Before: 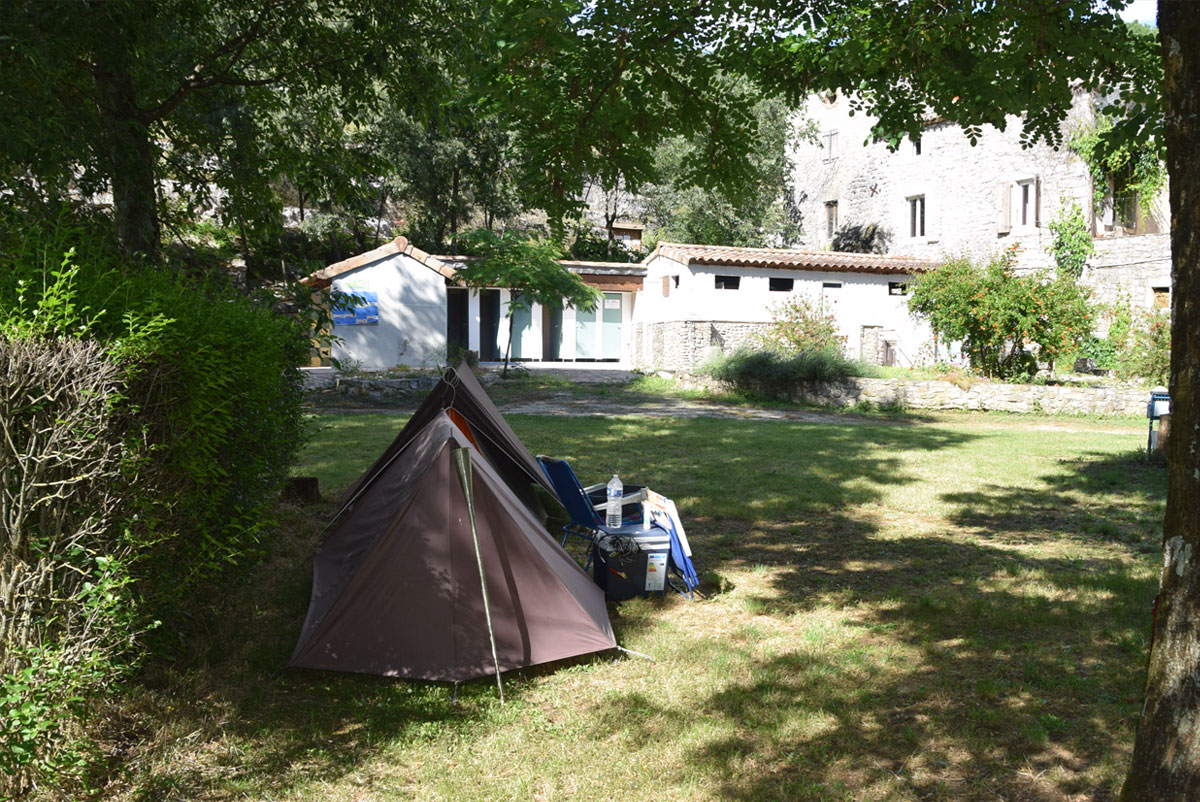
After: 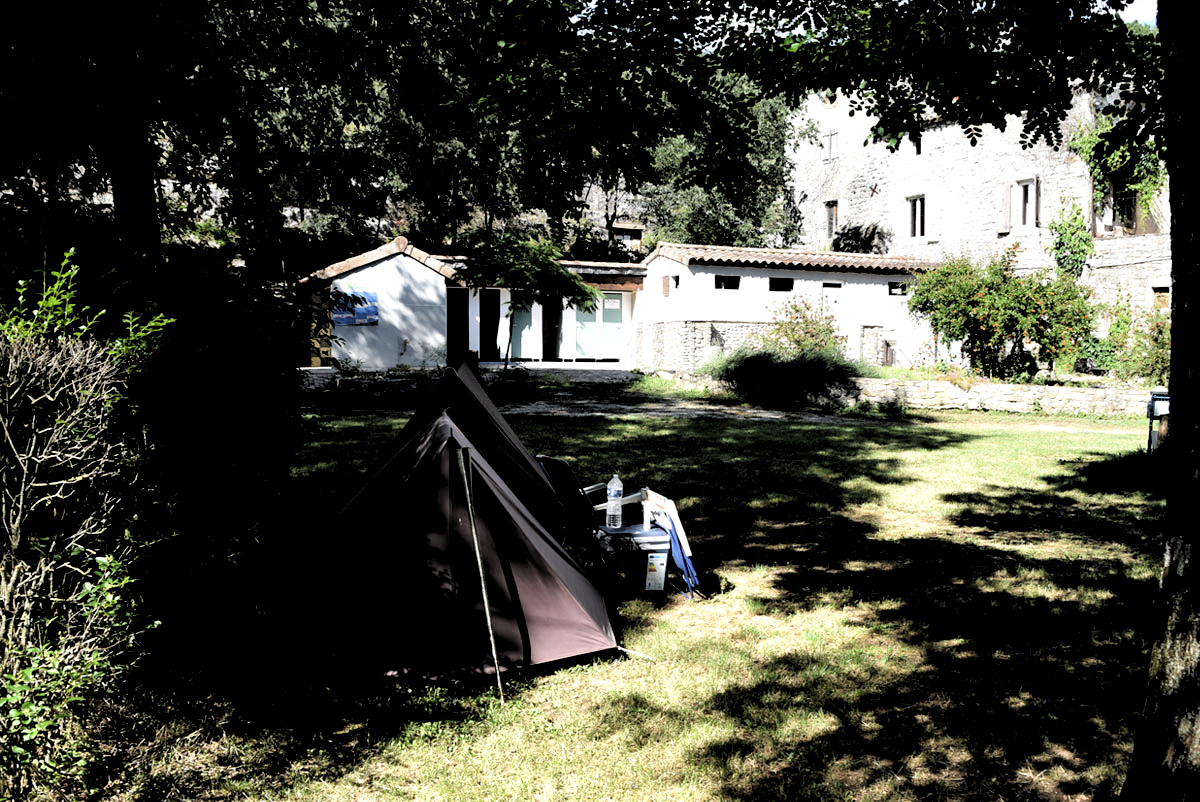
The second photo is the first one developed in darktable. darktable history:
levels: levels [0.129, 0.519, 0.867]
graduated density: rotation 5.63°, offset 76.9
tone equalizer: -8 EV -0.417 EV, -7 EV -0.389 EV, -6 EV -0.333 EV, -5 EV -0.222 EV, -3 EV 0.222 EV, -2 EV 0.333 EV, -1 EV 0.389 EV, +0 EV 0.417 EV, edges refinement/feathering 500, mask exposure compensation -1.57 EV, preserve details no
filmic rgb: black relative exposure -3.31 EV, white relative exposure 3.45 EV, hardness 2.36, contrast 1.103
